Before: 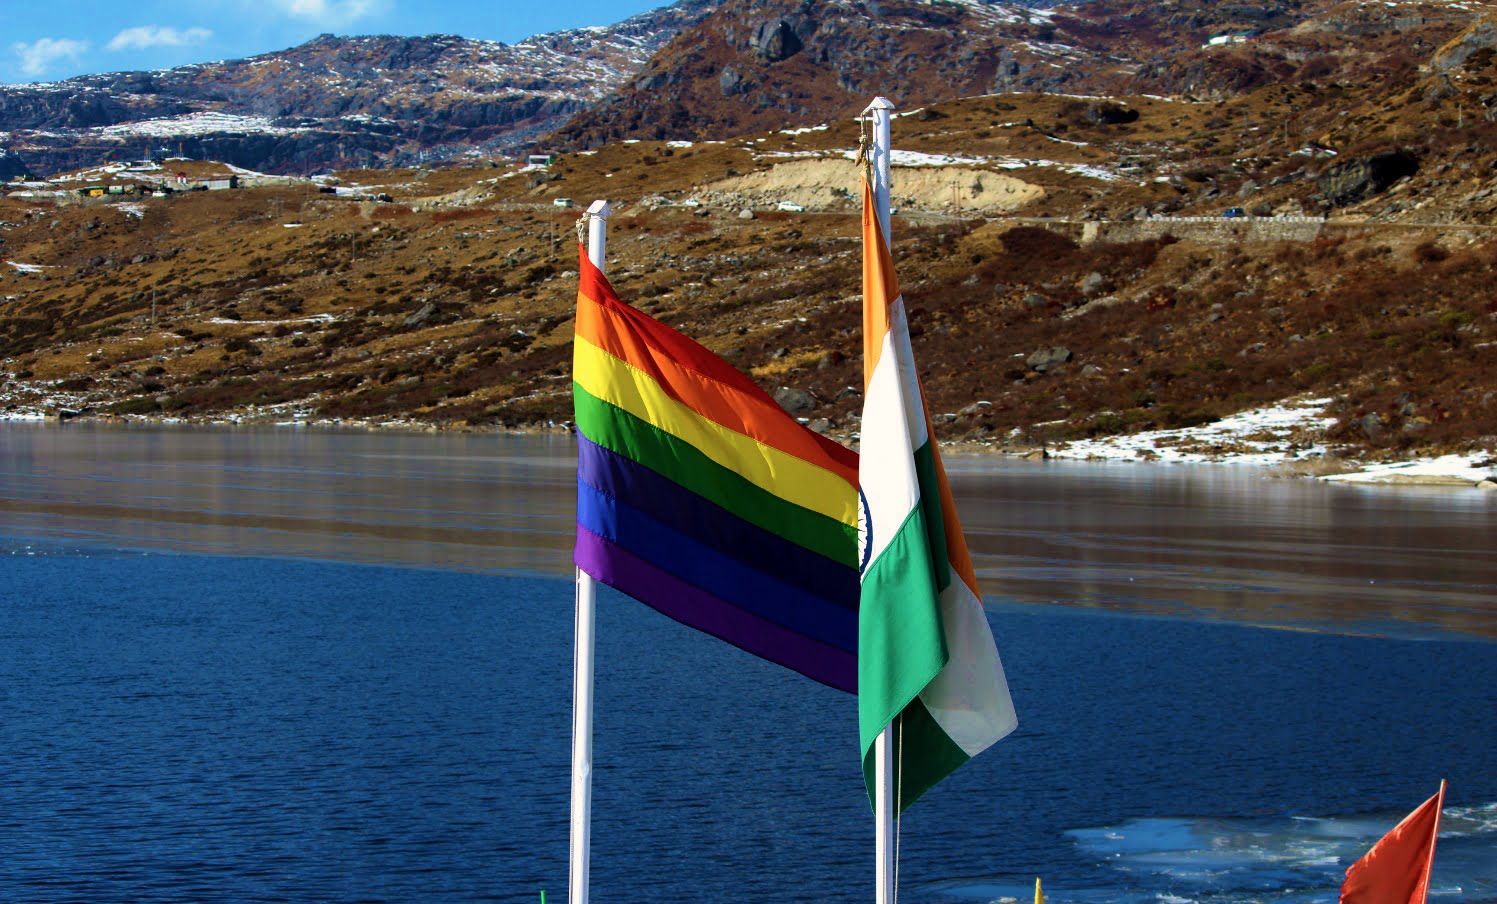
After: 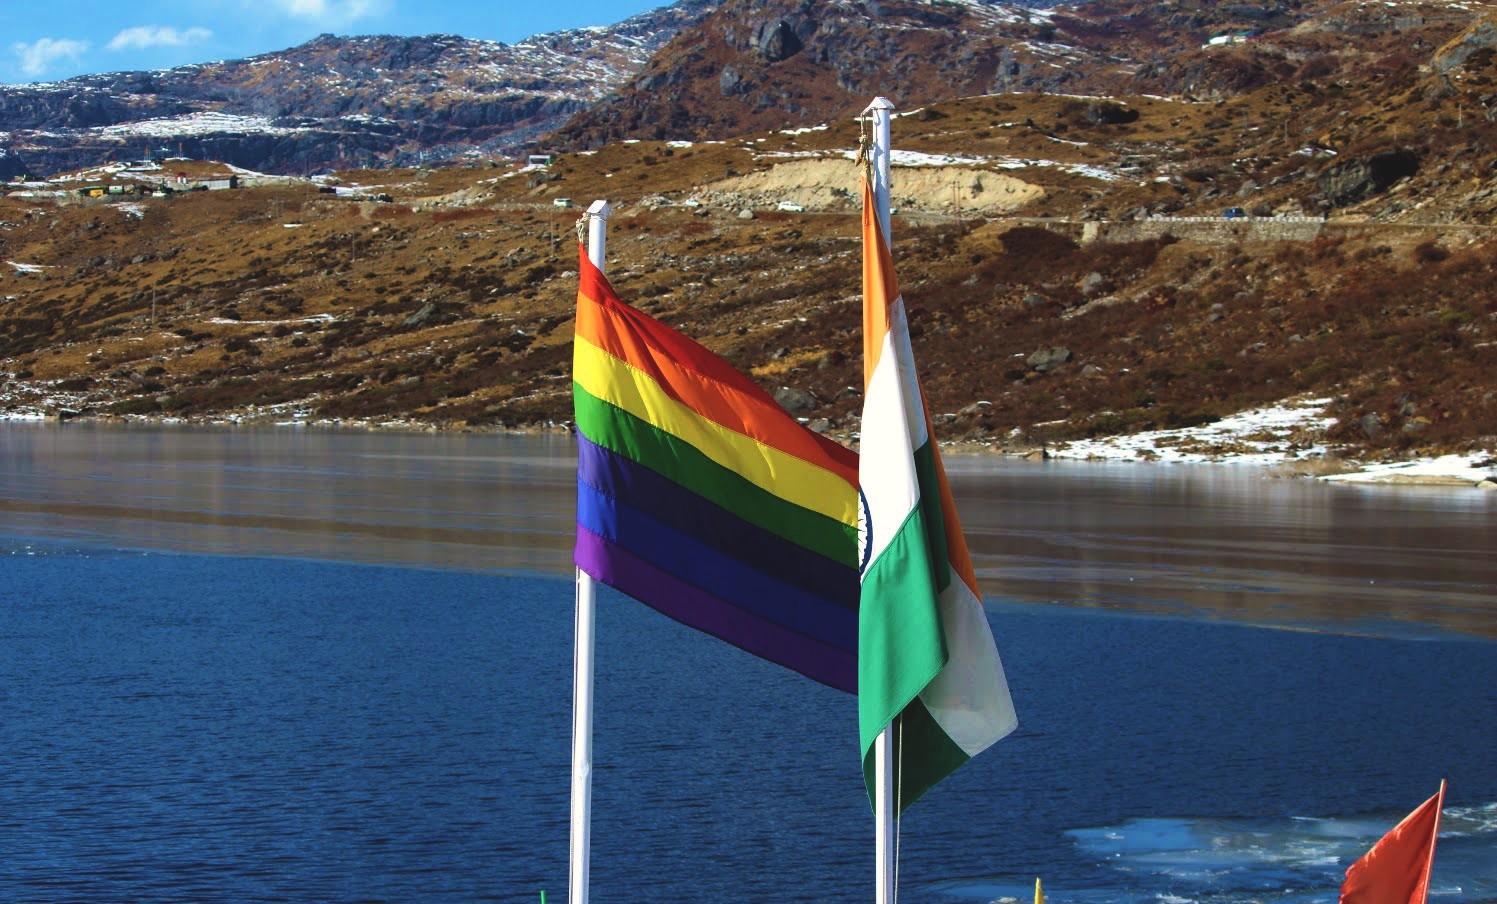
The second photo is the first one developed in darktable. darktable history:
exposure: black level correction -0.009, exposure 0.066 EV, compensate exposure bias true, compensate highlight preservation false
